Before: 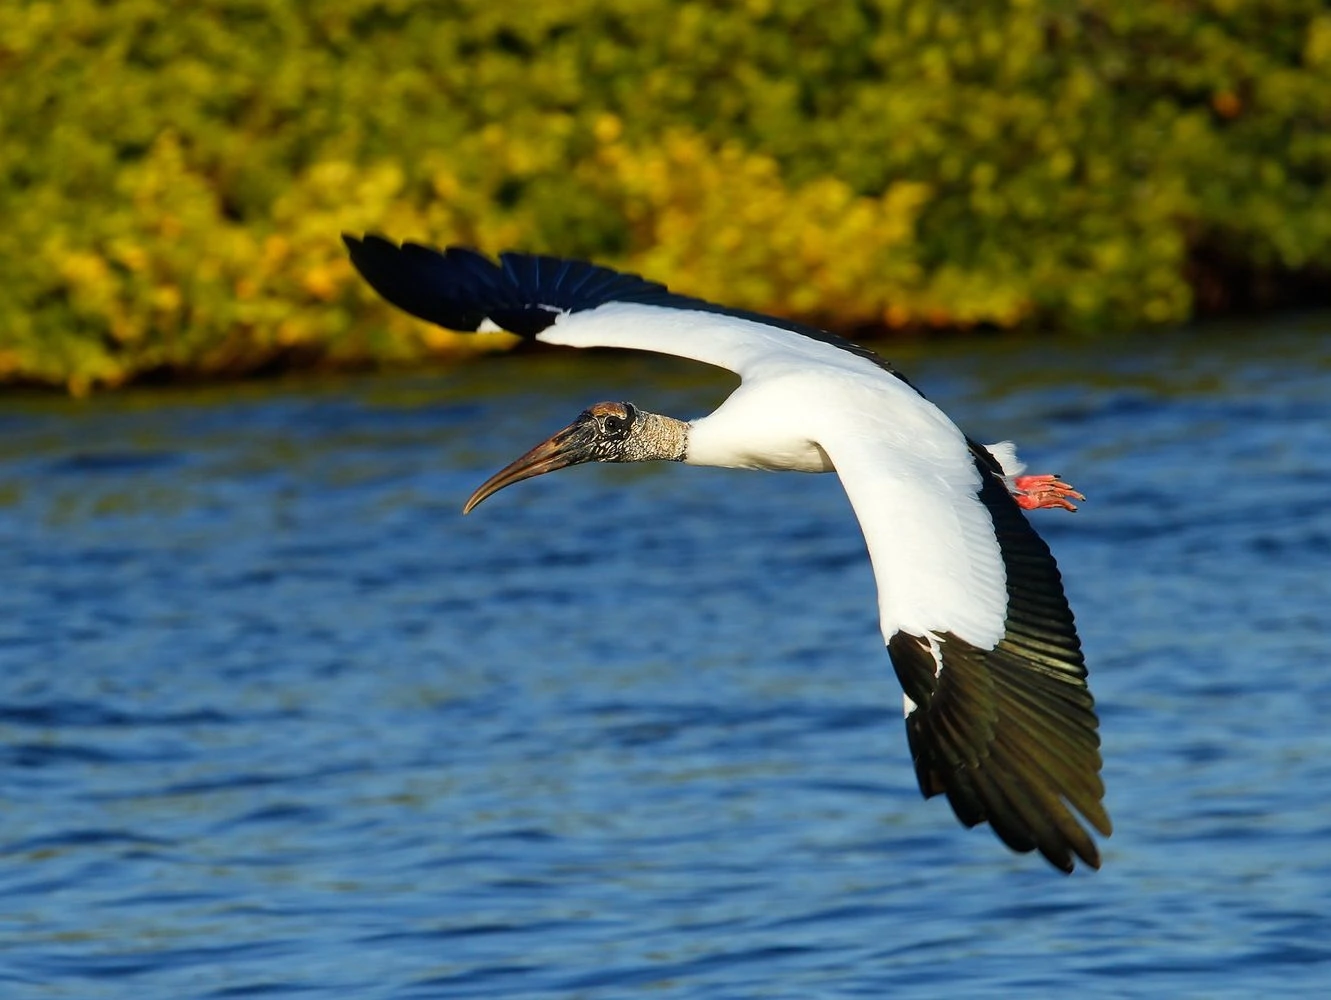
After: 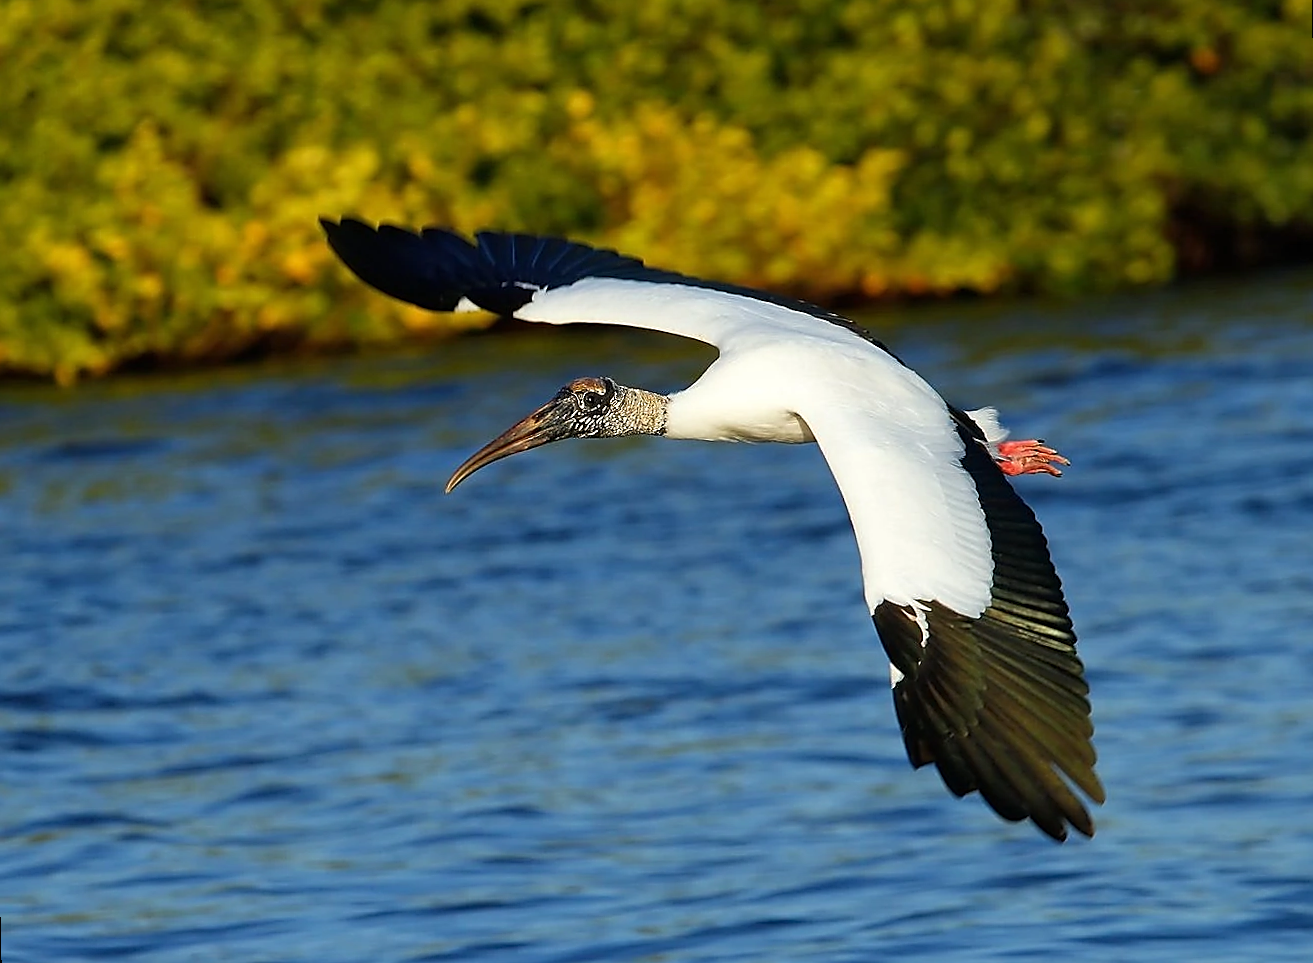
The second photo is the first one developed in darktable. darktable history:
rotate and perspective: rotation -1.32°, lens shift (horizontal) -0.031, crop left 0.015, crop right 0.985, crop top 0.047, crop bottom 0.982
sharpen: radius 1.4, amount 1.25, threshold 0.7
